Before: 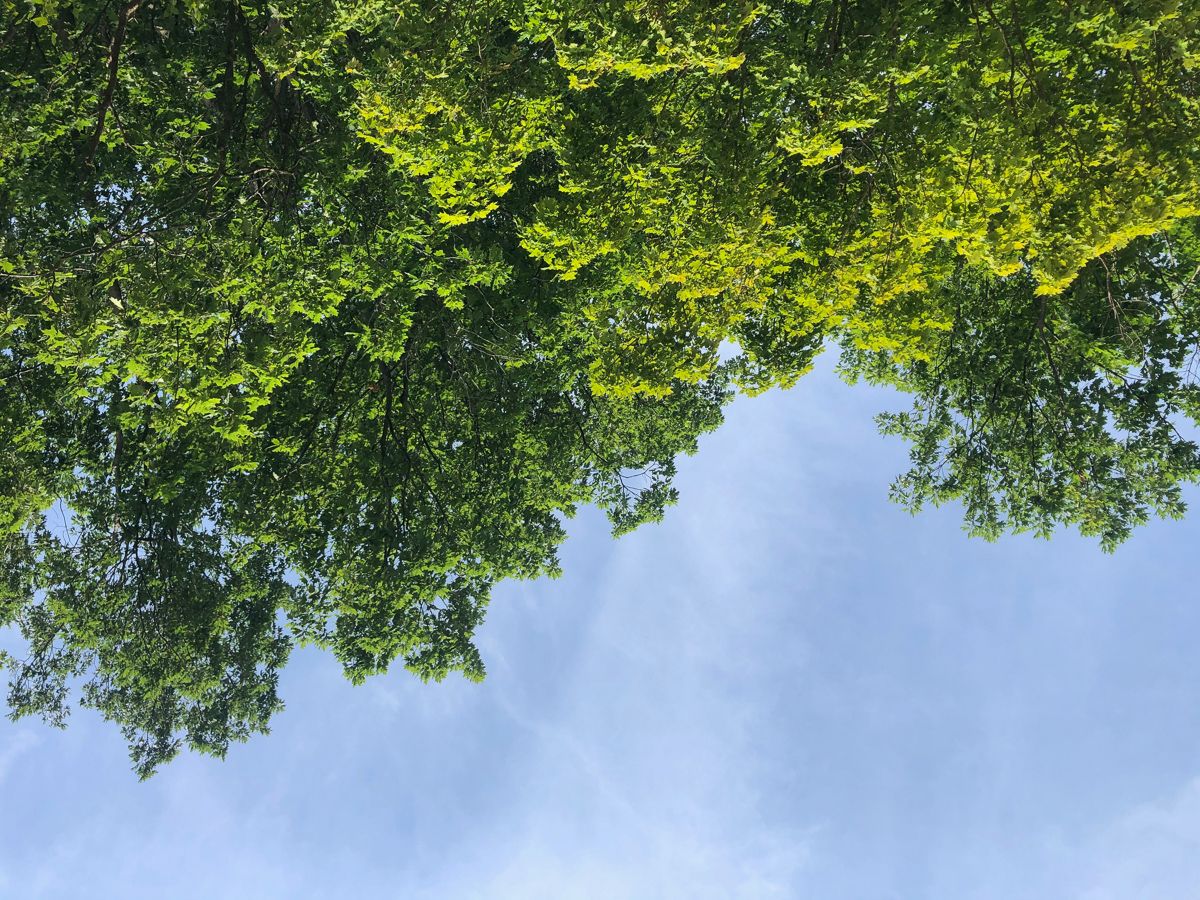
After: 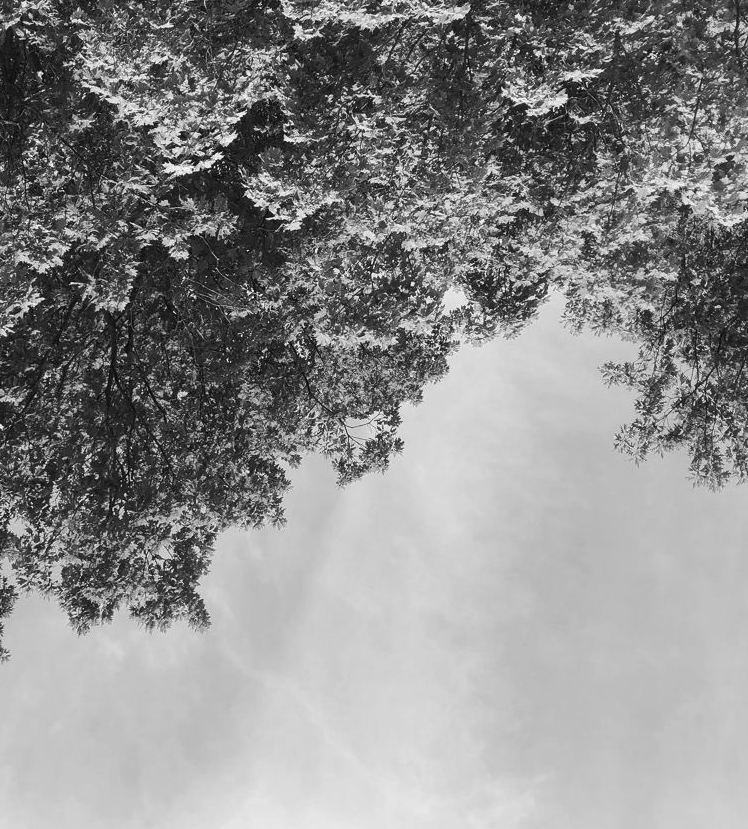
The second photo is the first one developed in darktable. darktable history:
monochrome: on, module defaults
crop and rotate: left 22.918%, top 5.629%, right 14.711%, bottom 2.247%
color balance rgb: shadows lift › luminance -10%, highlights gain › luminance 10%, saturation formula JzAzBz (2021)
